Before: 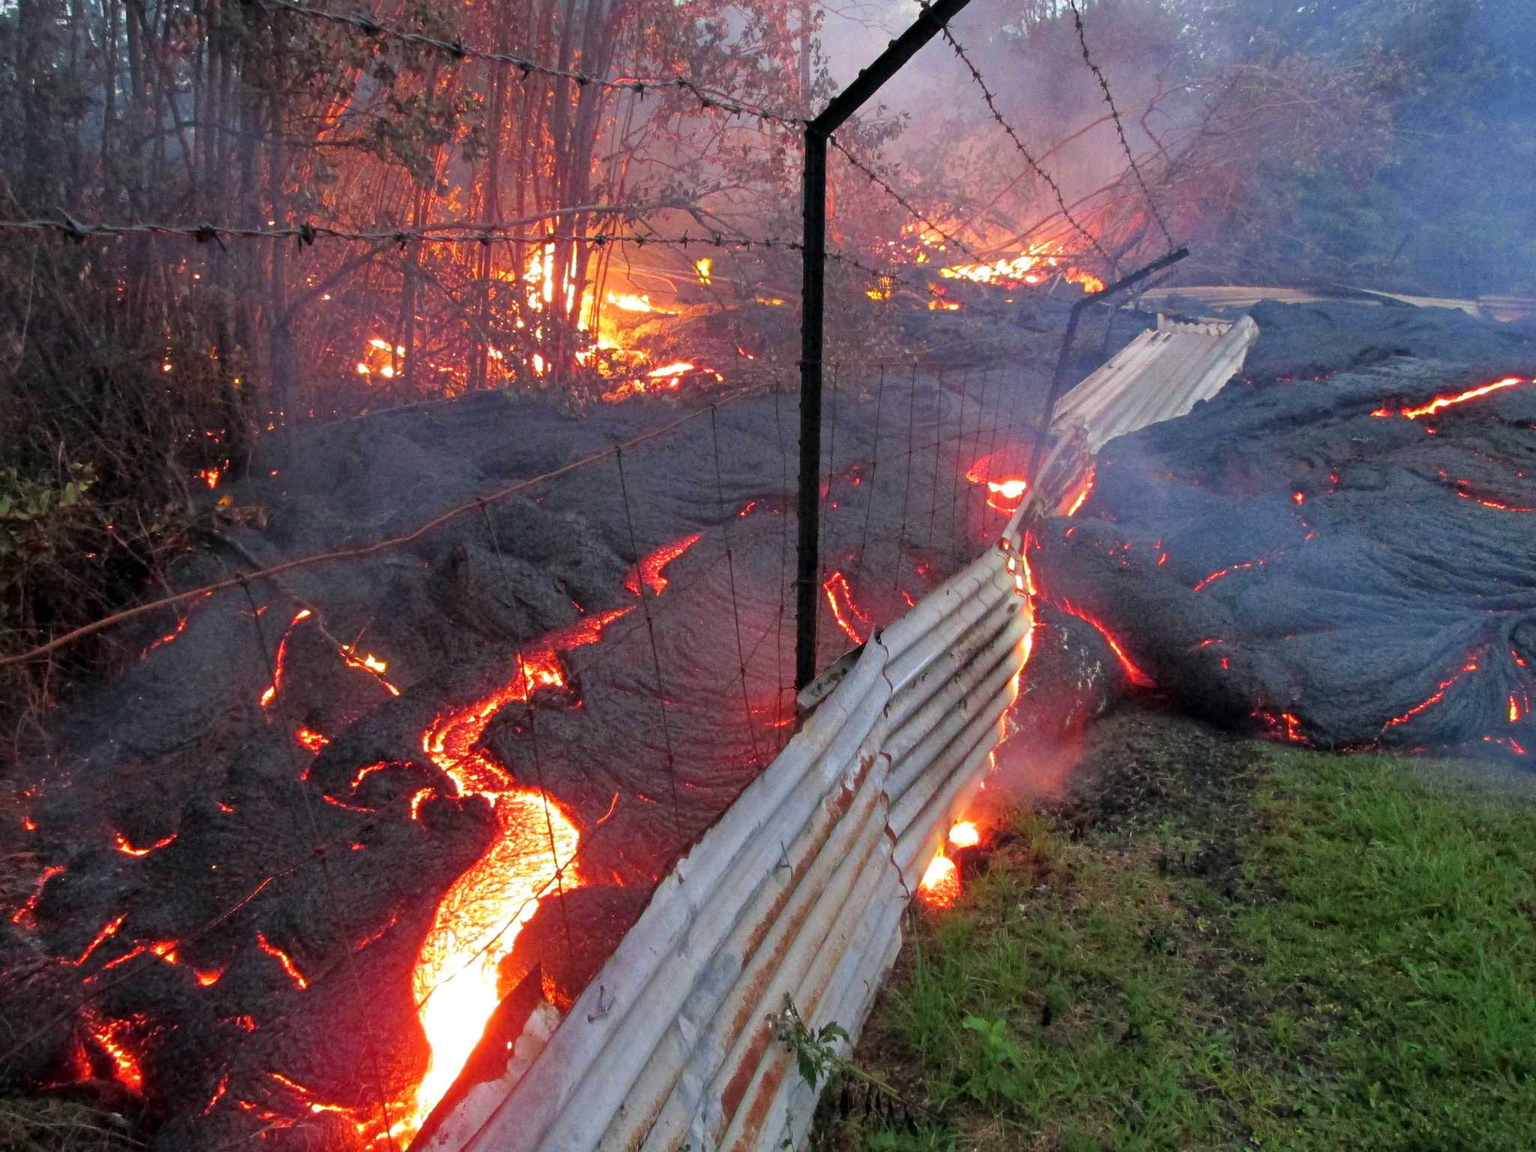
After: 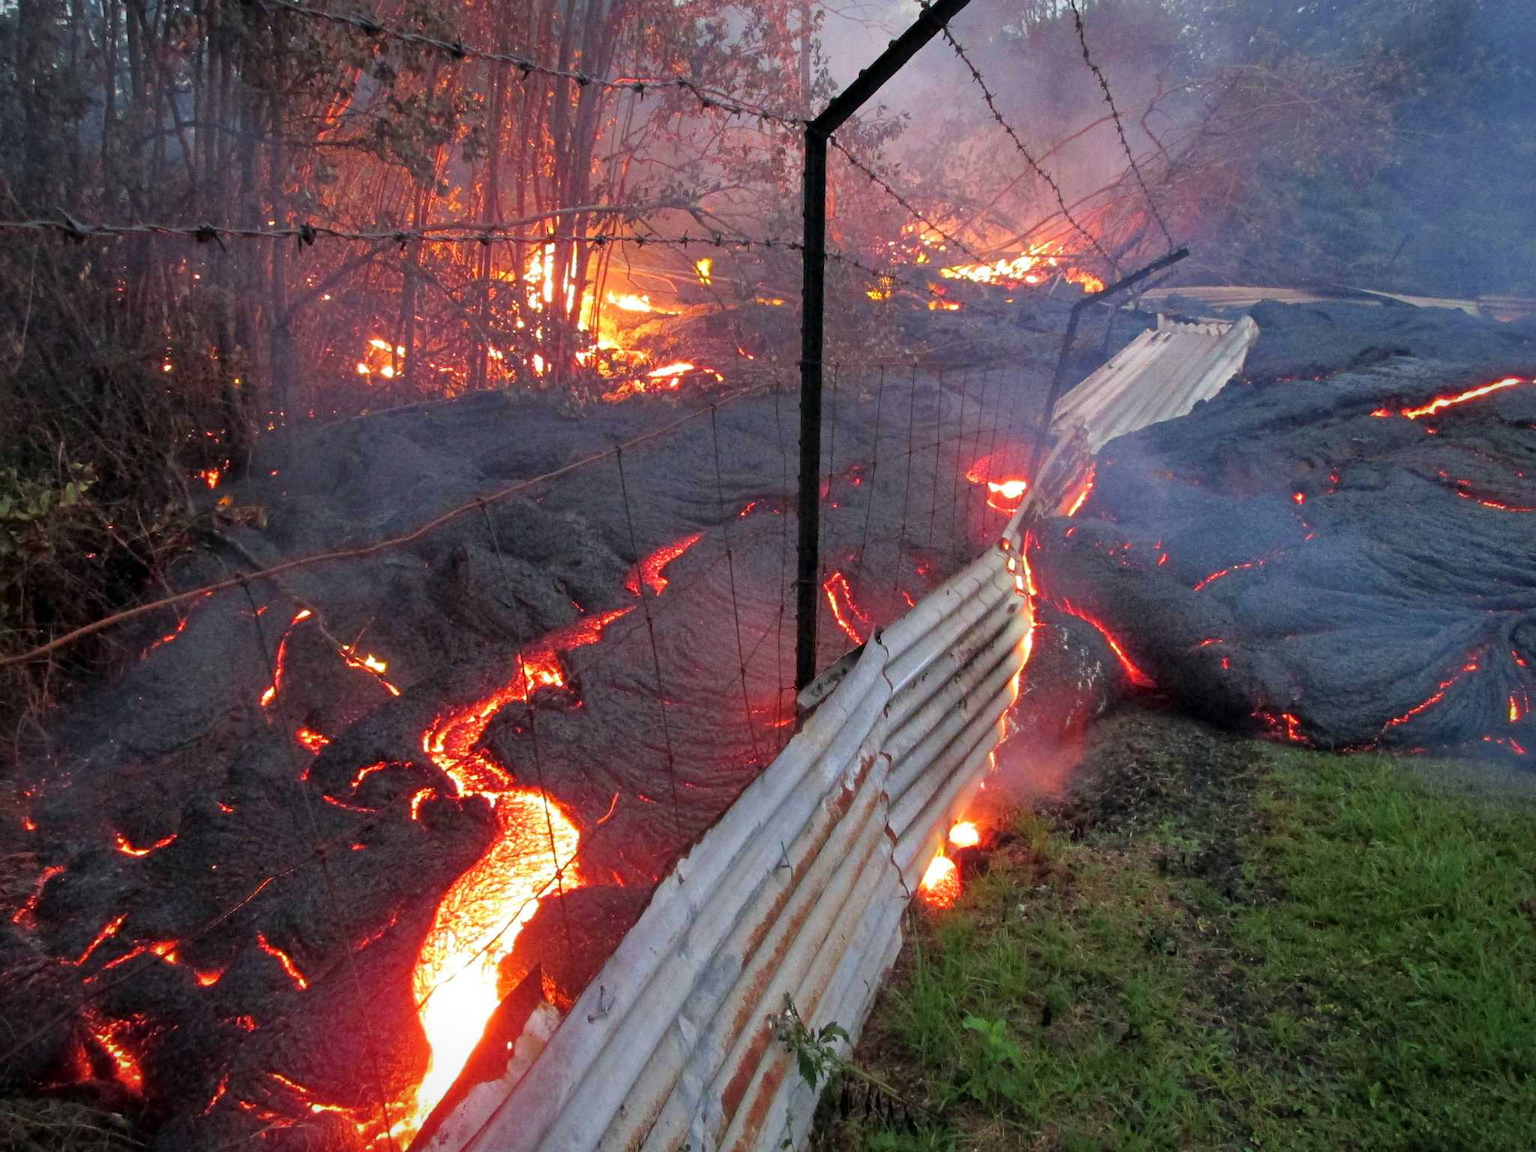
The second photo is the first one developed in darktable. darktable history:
vignetting: brightness -0.313, saturation -0.053, center (-0.122, -0.002), automatic ratio true
